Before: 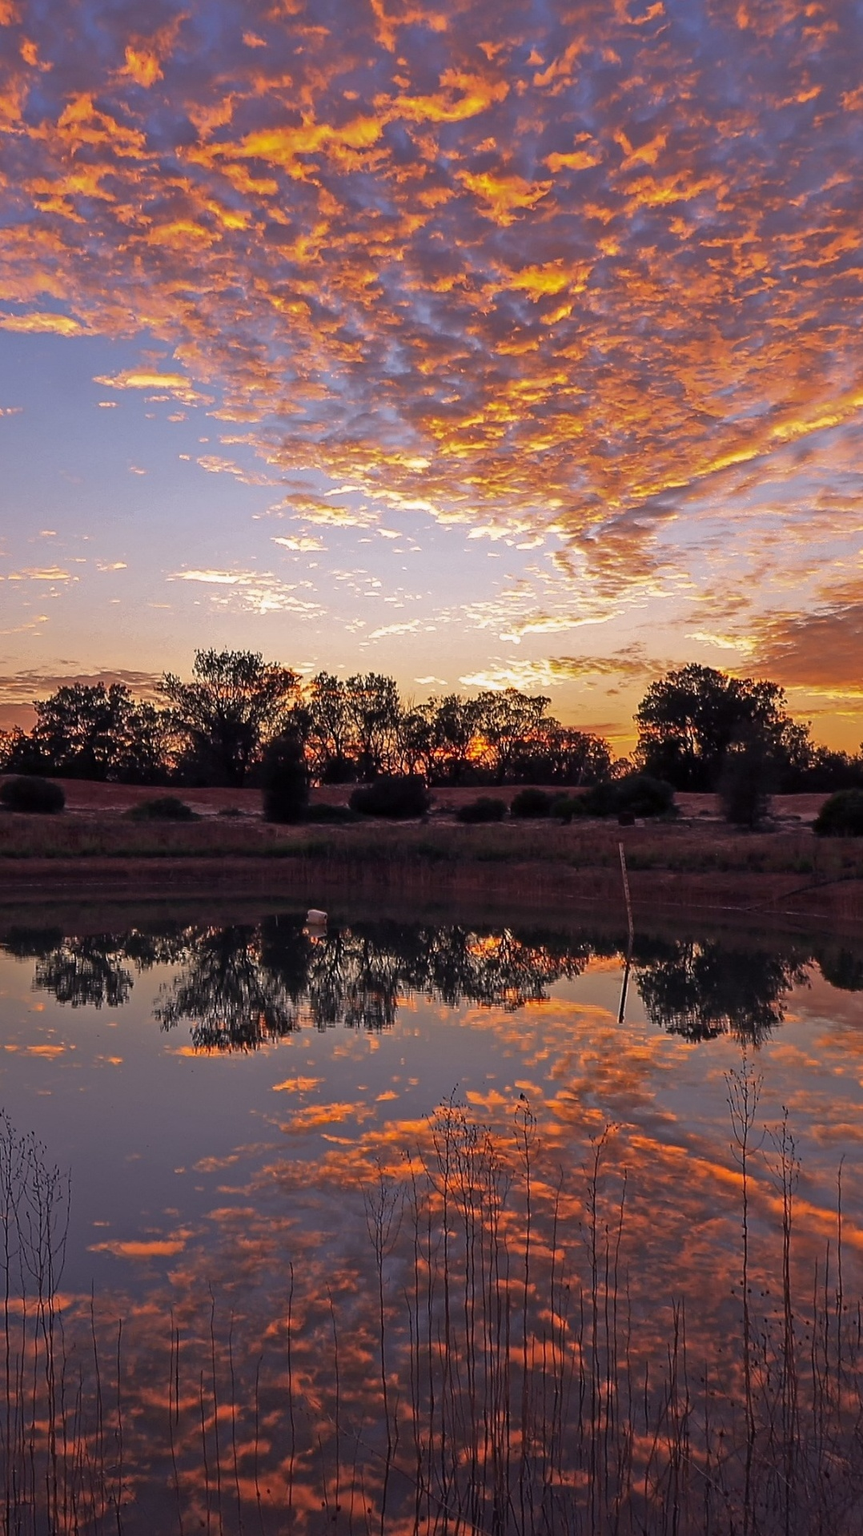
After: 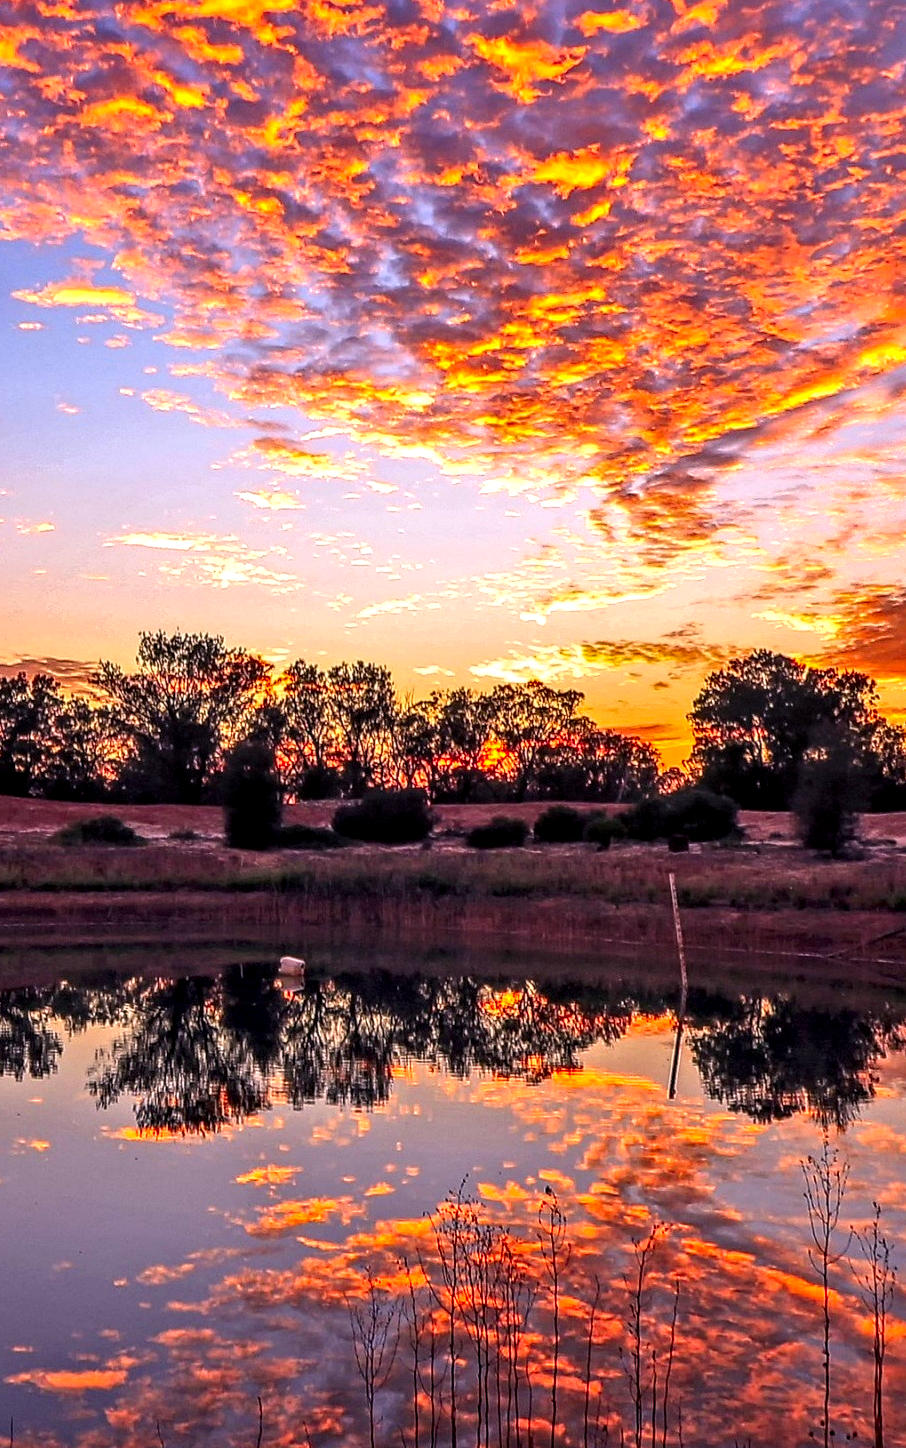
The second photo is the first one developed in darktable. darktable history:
crop and rotate: left 9.702%, top 9.369%, right 6.195%, bottom 15.091%
local contrast: highlights 4%, shadows 6%, detail 182%
contrast brightness saturation: contrast 0.202, brightness 0.194, saturation 0.816
levels: levels [0.016, 0.492, 0.969]
